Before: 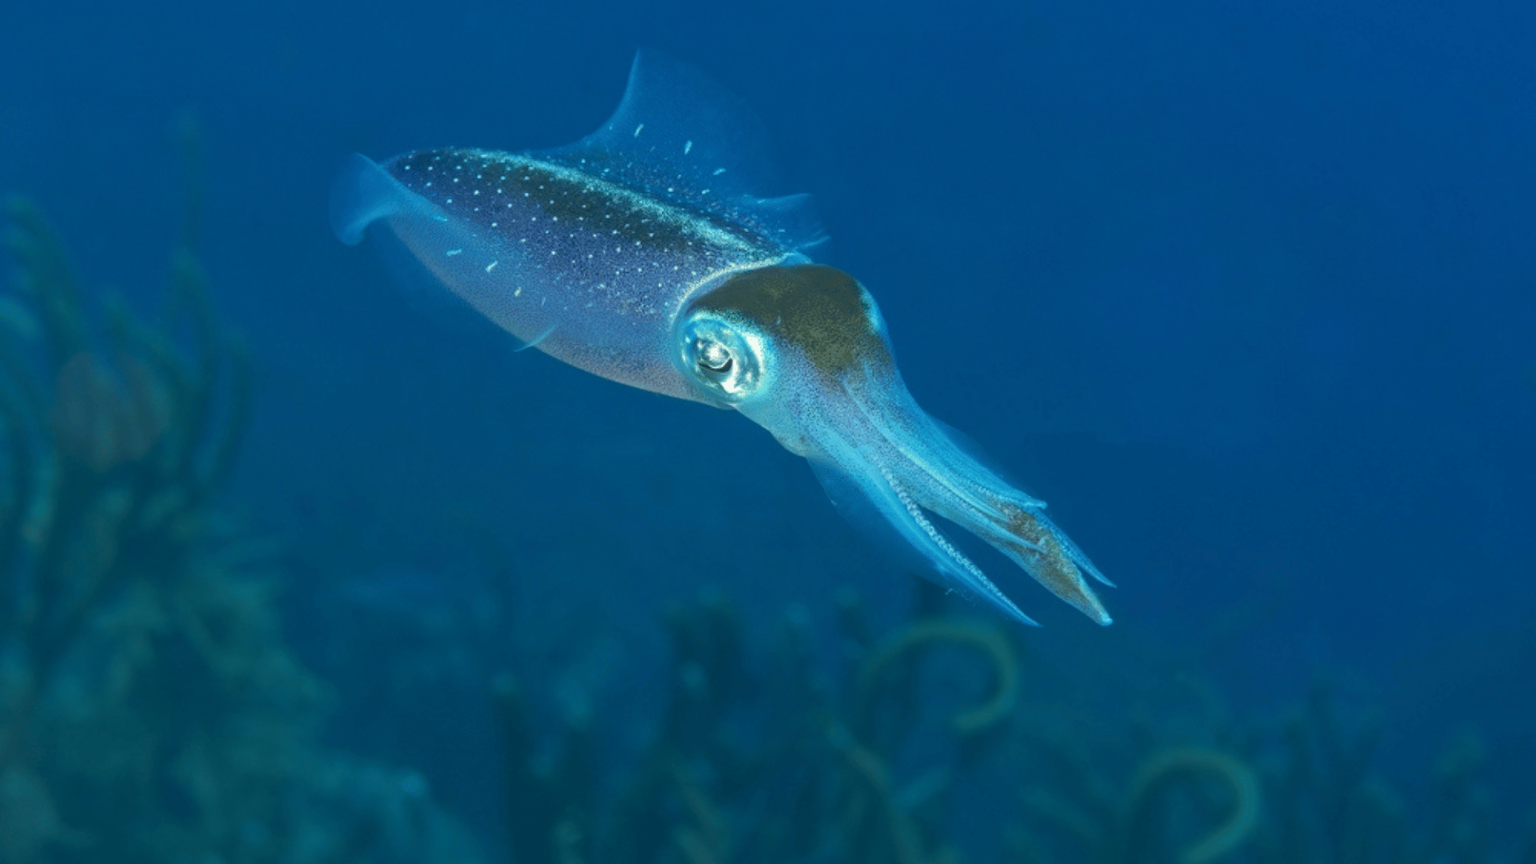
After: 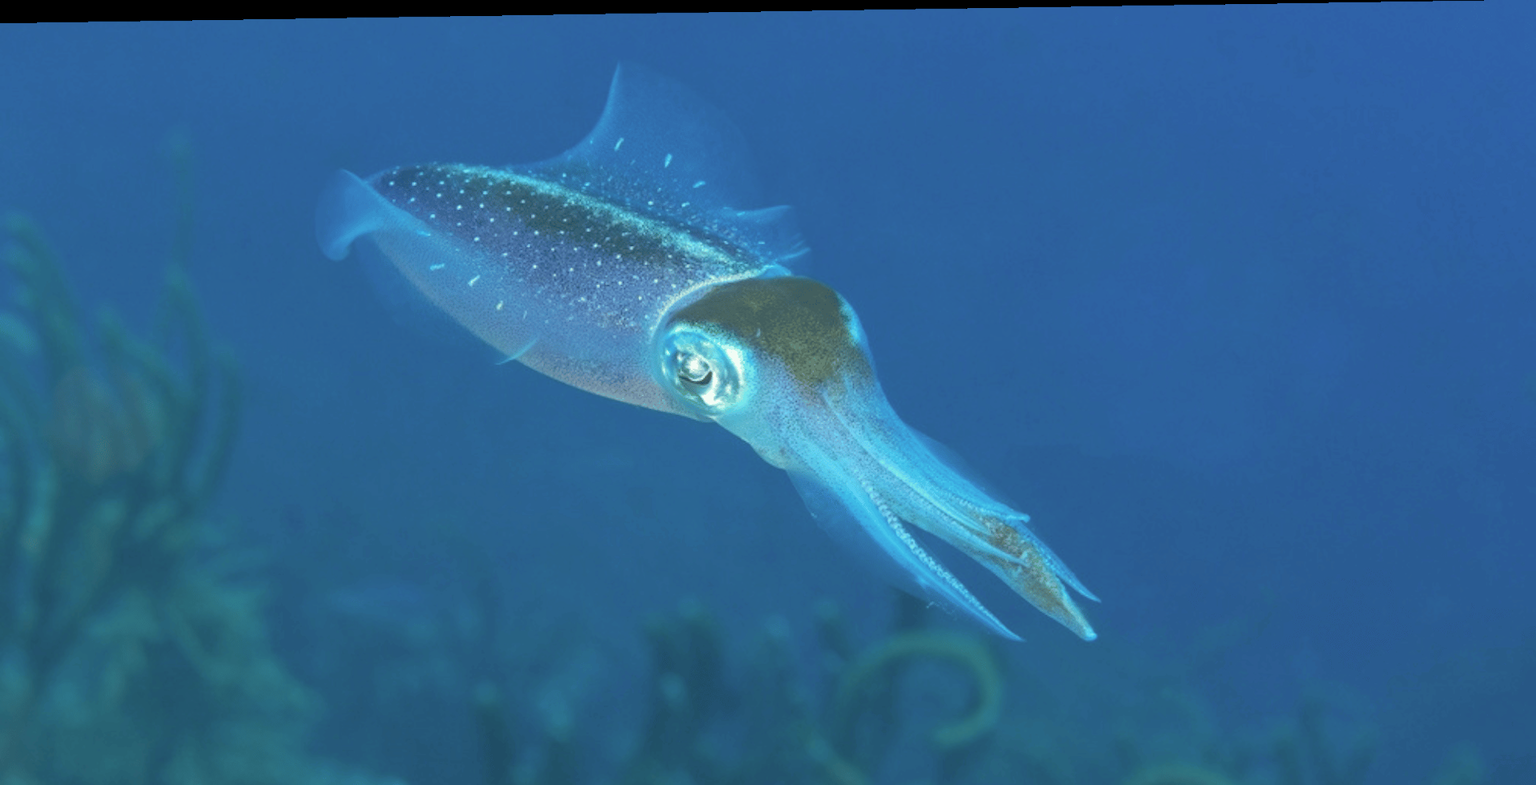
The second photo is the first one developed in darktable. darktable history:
rotate and perspective: lens shift (horizontal) -0.055, automatic cropping off
crop and rotate: top 0%, bottom 11.49%
contrast brightness saturation: brightness 0.15
